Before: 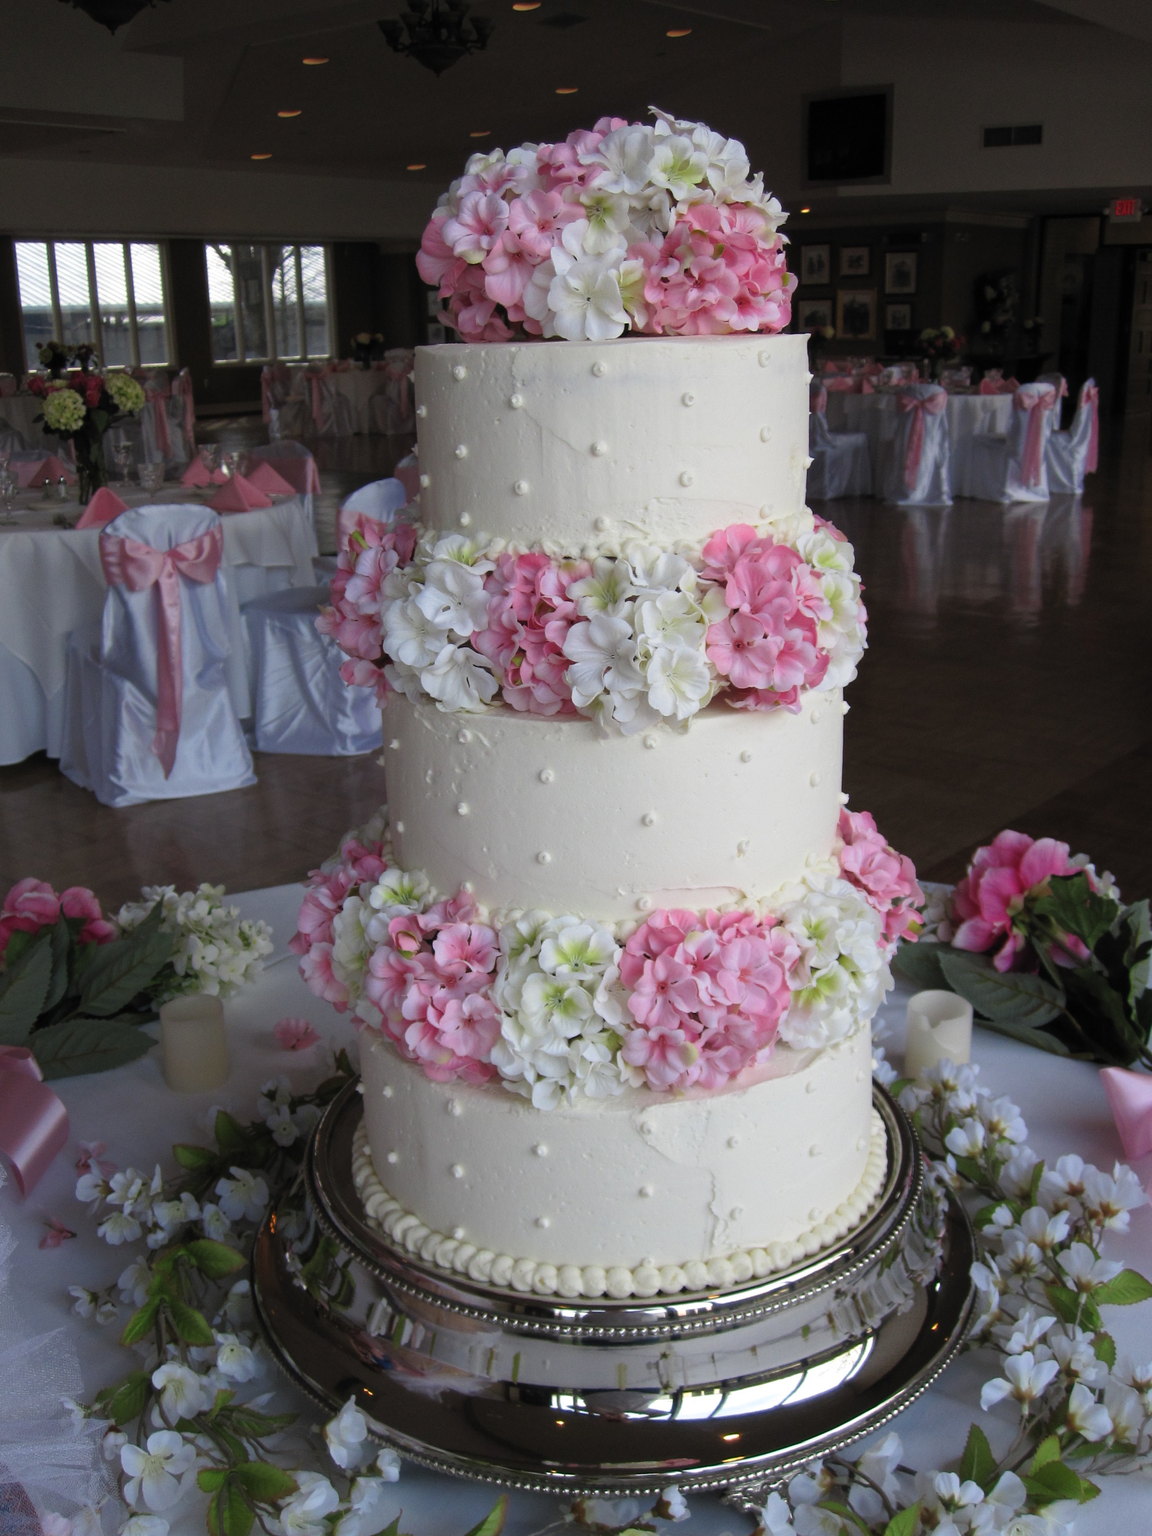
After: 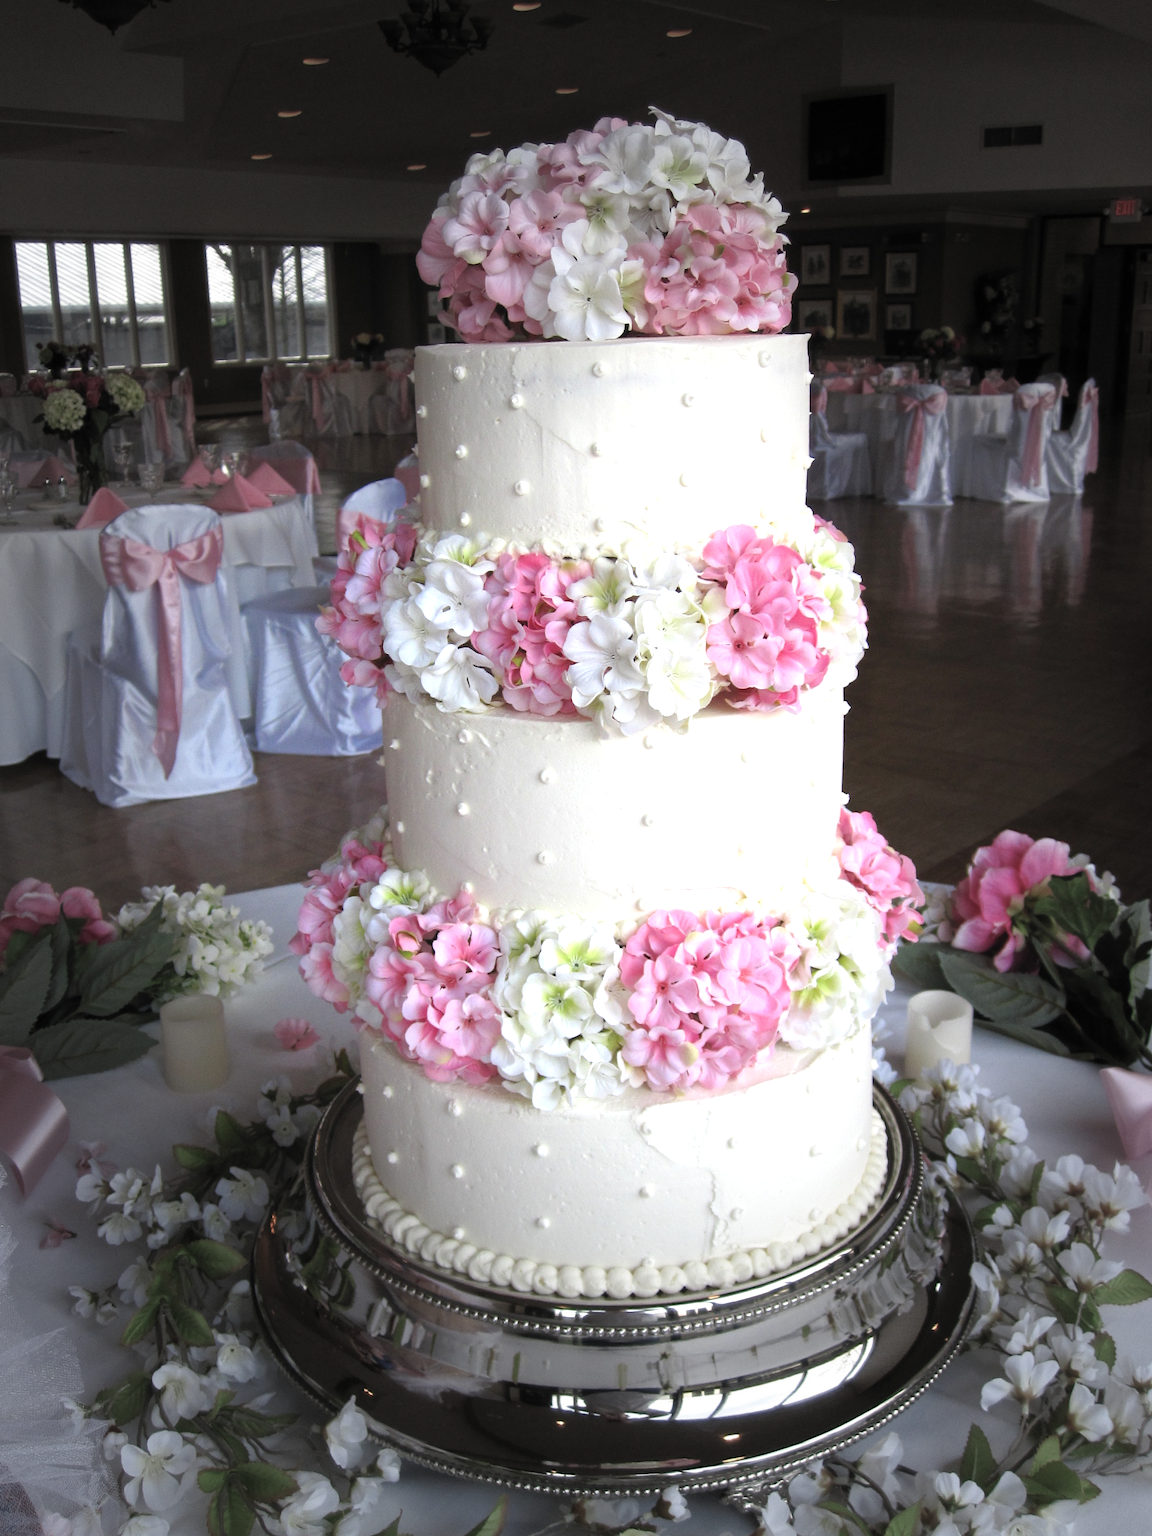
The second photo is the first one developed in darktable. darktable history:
vignetting: fall-off start 40.14%, fall-off radius 40.58%
exposure: exposure 1 EV, compensate highlight preservation false
